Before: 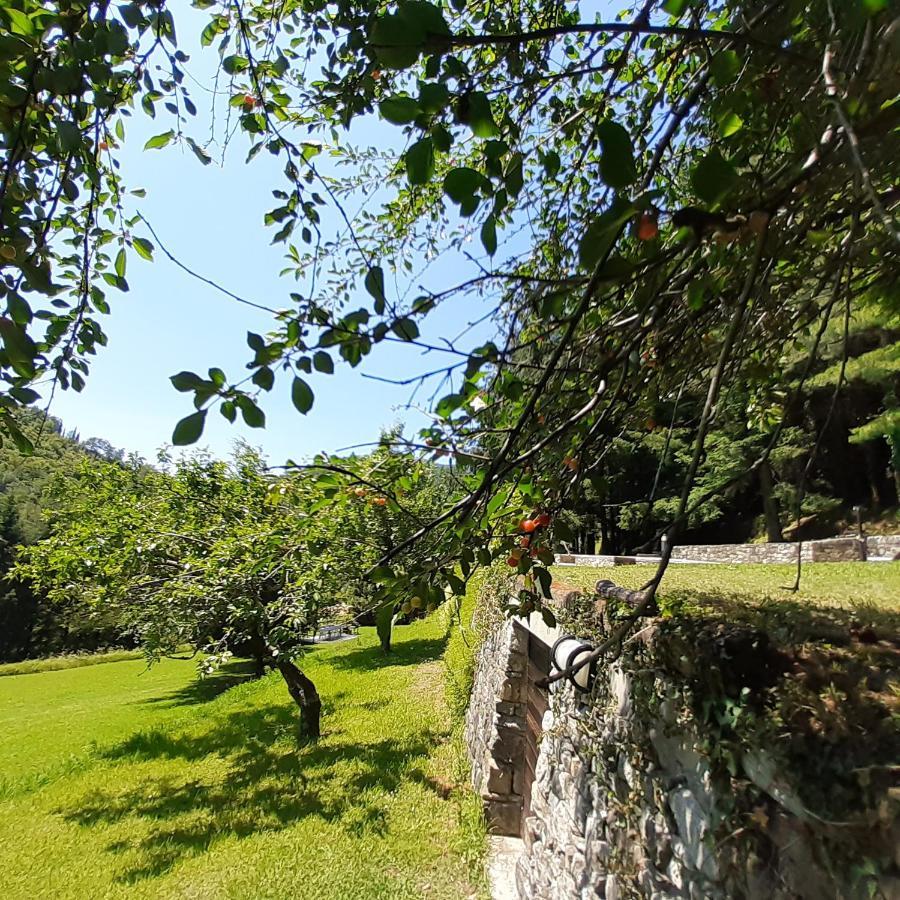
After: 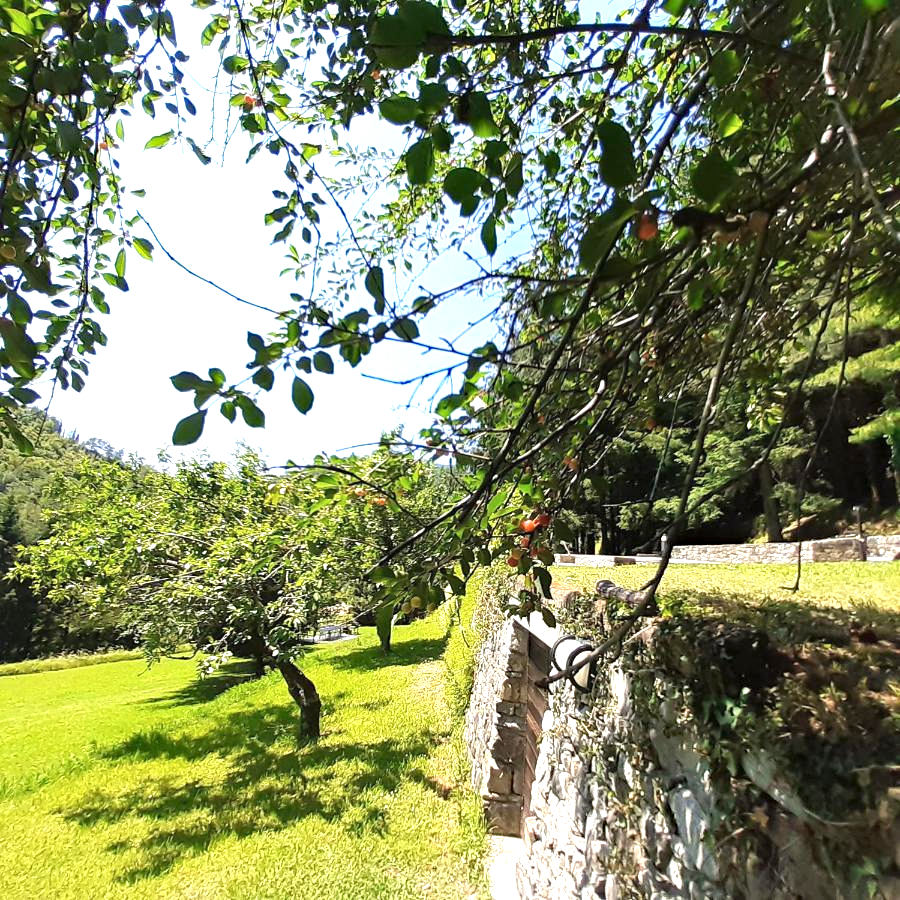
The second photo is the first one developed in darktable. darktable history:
exposure: black level correction 0, exposure 0.896 EV, compensate exposure bias true, compensate highlight preservation false
color zones: curves: ch0 [(0, 0.5) (0.143, 0.52) (0.286, 0.5) (0.429, 0.5) (0.571, 0.5) (0.714, 0.5) (0.857, 0.5) (1, 0.5)]; ch1 [(0, 0.489) (0.155, 0.45) (0.286, 0.466) (0.429, 0.5) (0.571, 0.5) (0.714, 0.5) (0.857, 0.5) (1, 0.489)]
haze removal: compatibility mode true, adaptive false
